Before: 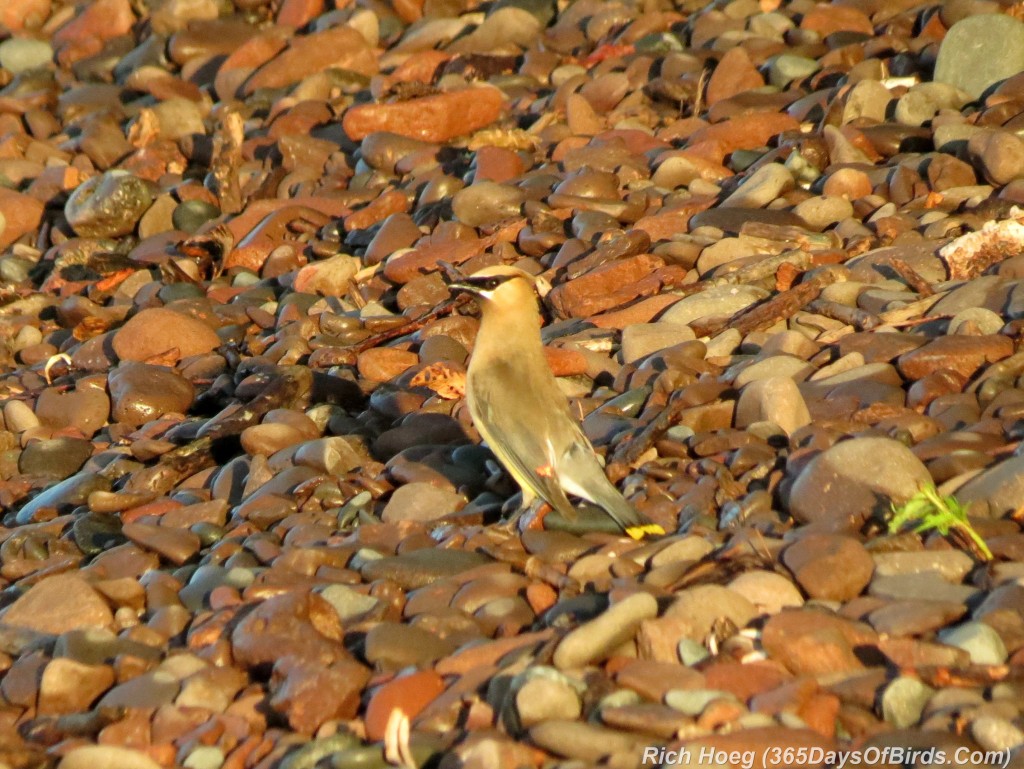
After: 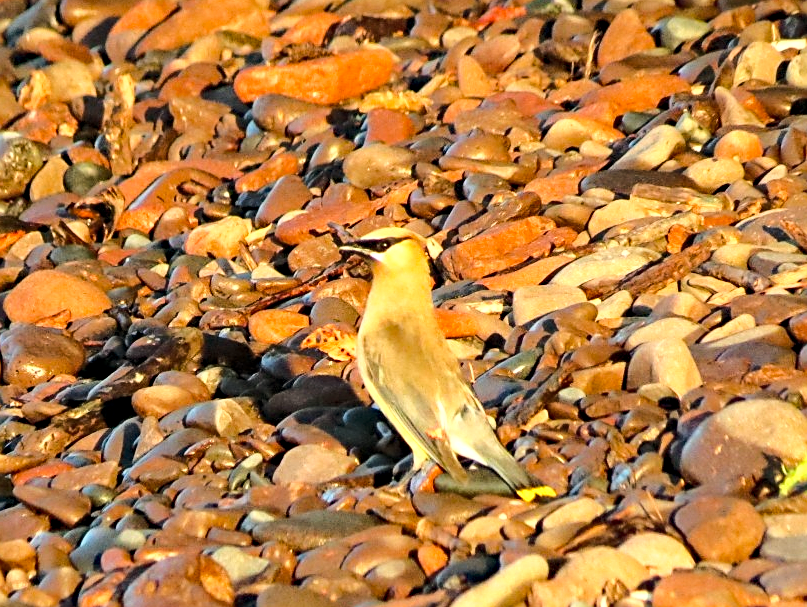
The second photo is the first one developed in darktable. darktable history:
crop and rotate: left 10.702%, top 4.983%, right 10.404%, bottom 15.967%
color calibration: output R [1.063, -0.012, -0.003, 0], output G [0, 1.022, 0.021, 0], output B [-0.079, 0.047, 1, 0], illuminant as shot in camera, x 0.358, y 0.373, temperature 4628.91 K
haze removal: strength 0.297, distance 0.254, compatibility mode true, adaptive false
base curve: curves: ch0 [(0, 0) (0.036, 0.037) (0.121, 0.228) (0.46, 0.76) (0.859, 0.983) (1, 1)], preserve colors average RGB
sharpen: on, module defaults
shadows and highlights: shadows 25.4, highlights -24.65
